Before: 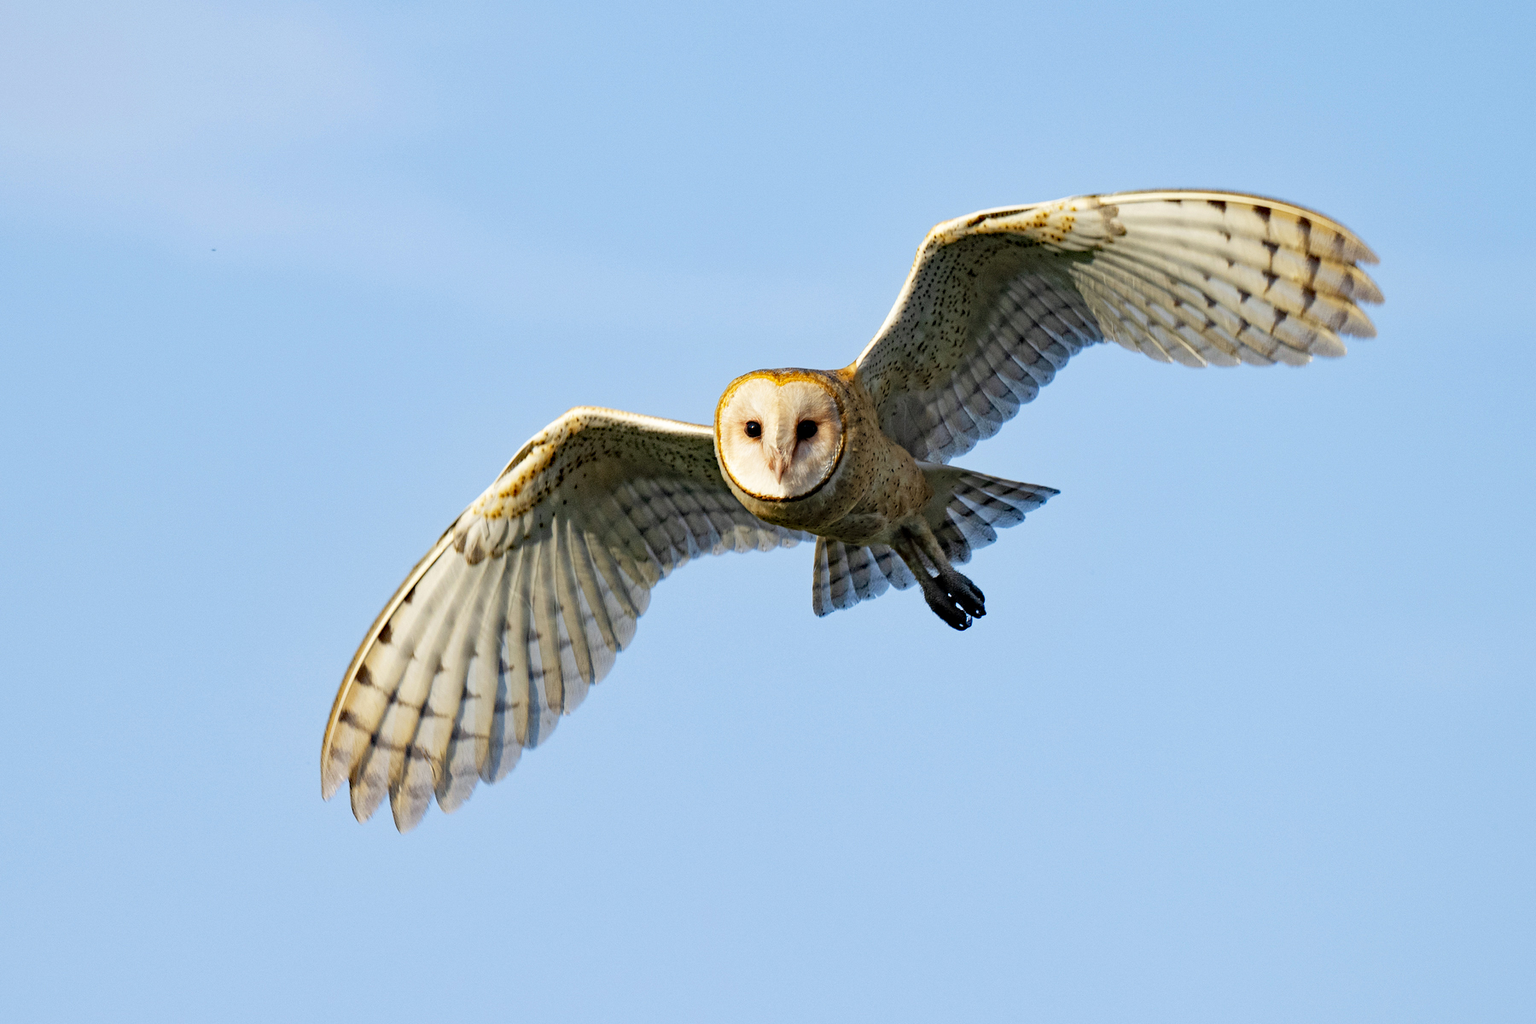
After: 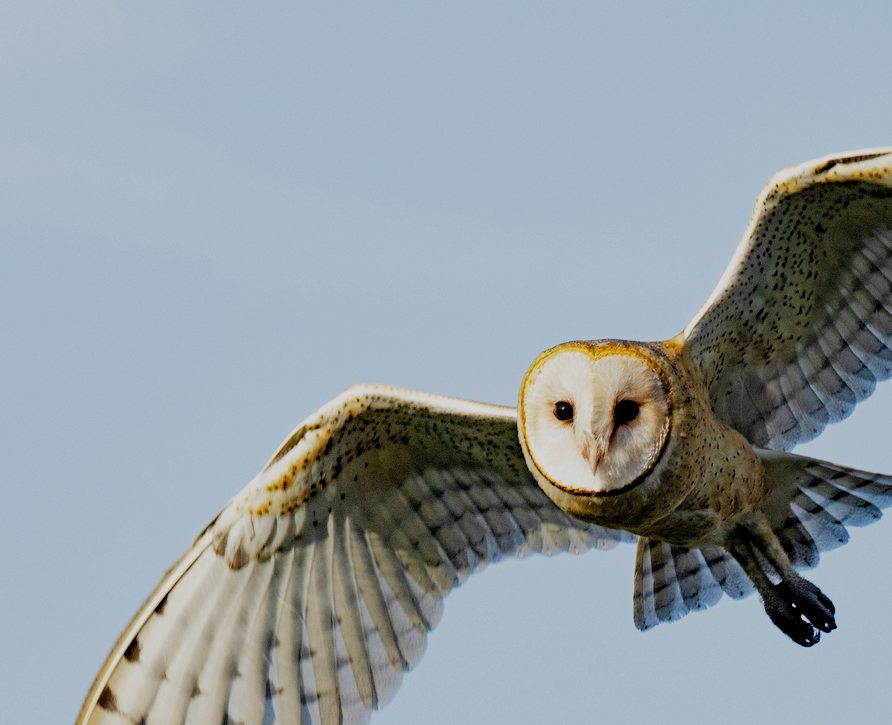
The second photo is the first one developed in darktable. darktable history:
crop: left 17.73%, top 7.714%, right 32.713%, bottom 31.816%
tone equalizer: edges refinement/feathering 500, mask exposure compensation -1.57 EV, preserve details guided filter
filmic rgb: black relative exposure -7.98 EV, white relative exposure 4 EV, hardness 4.11, add noise in highlights 0.001, preserve chrominance no, color science v3 (2019), use custom middle-gray values true, contrast in highlights soft
